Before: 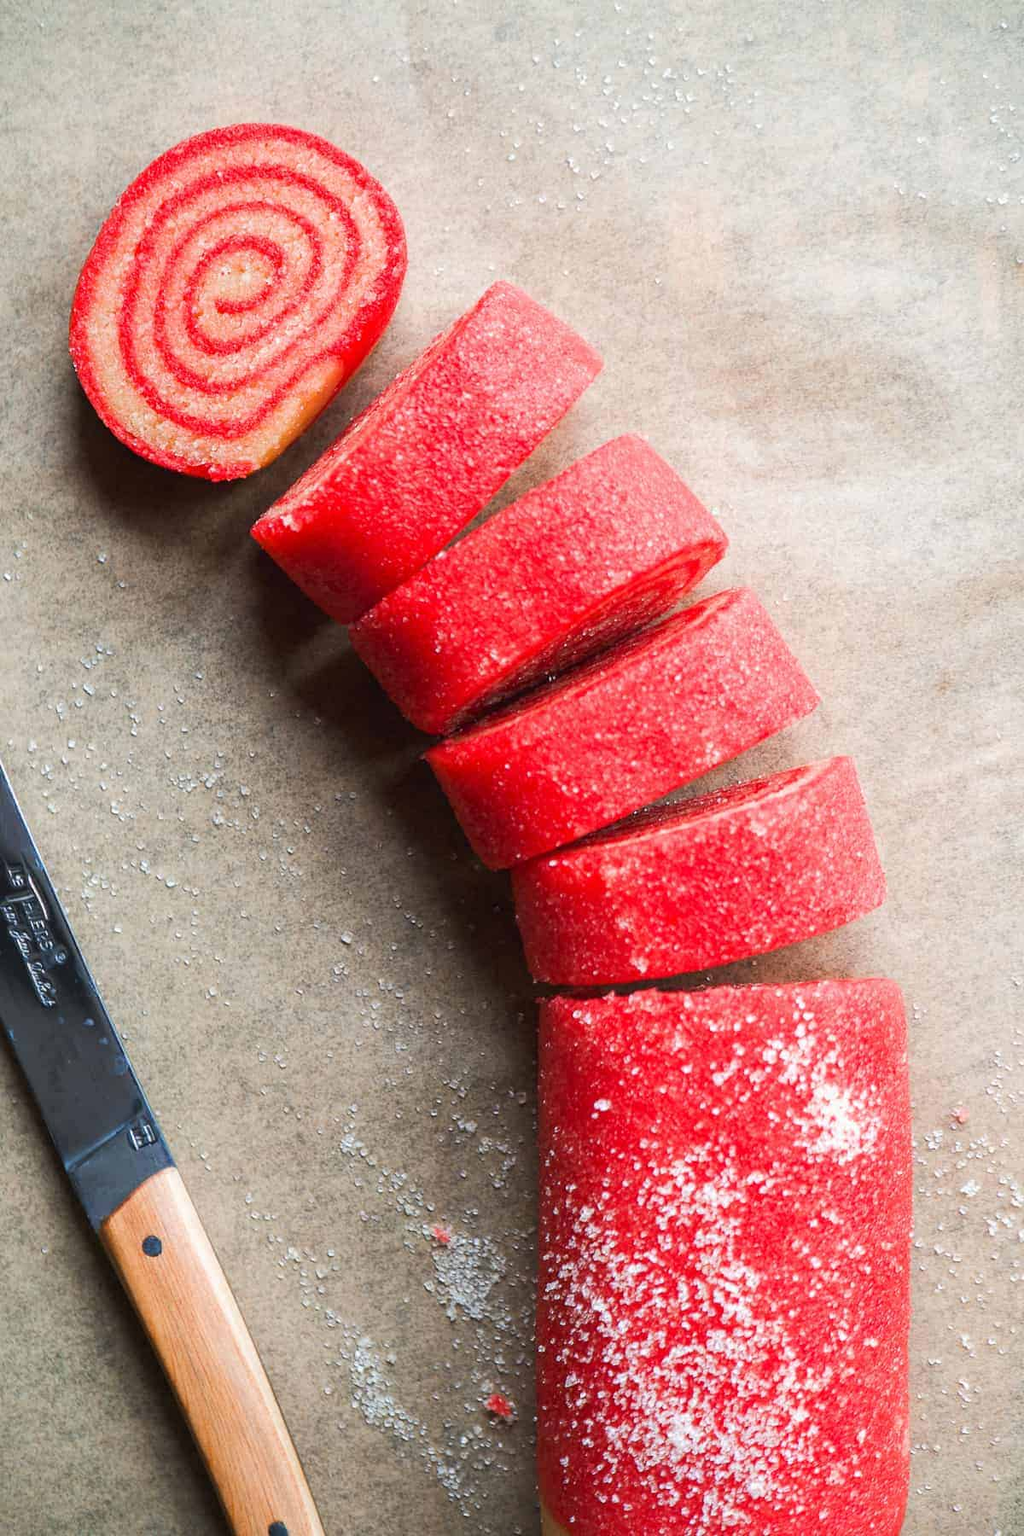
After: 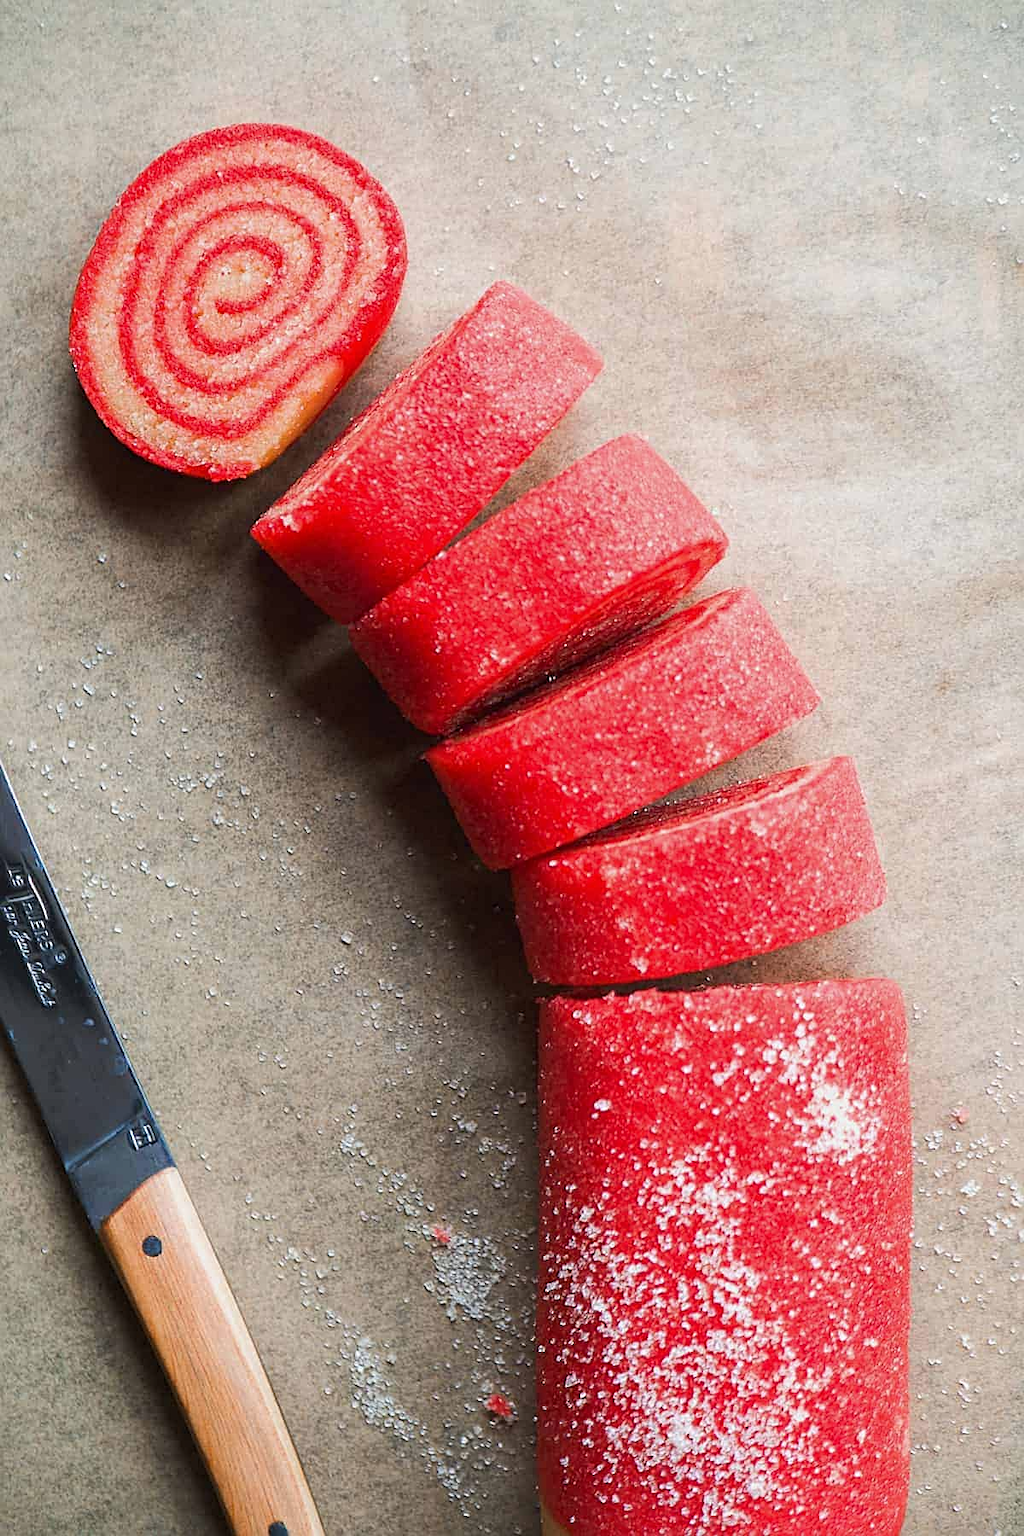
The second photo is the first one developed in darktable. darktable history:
exposure: exposure -0.157 EV, compensate highlight preservation false
sharpen: on, module defaults
